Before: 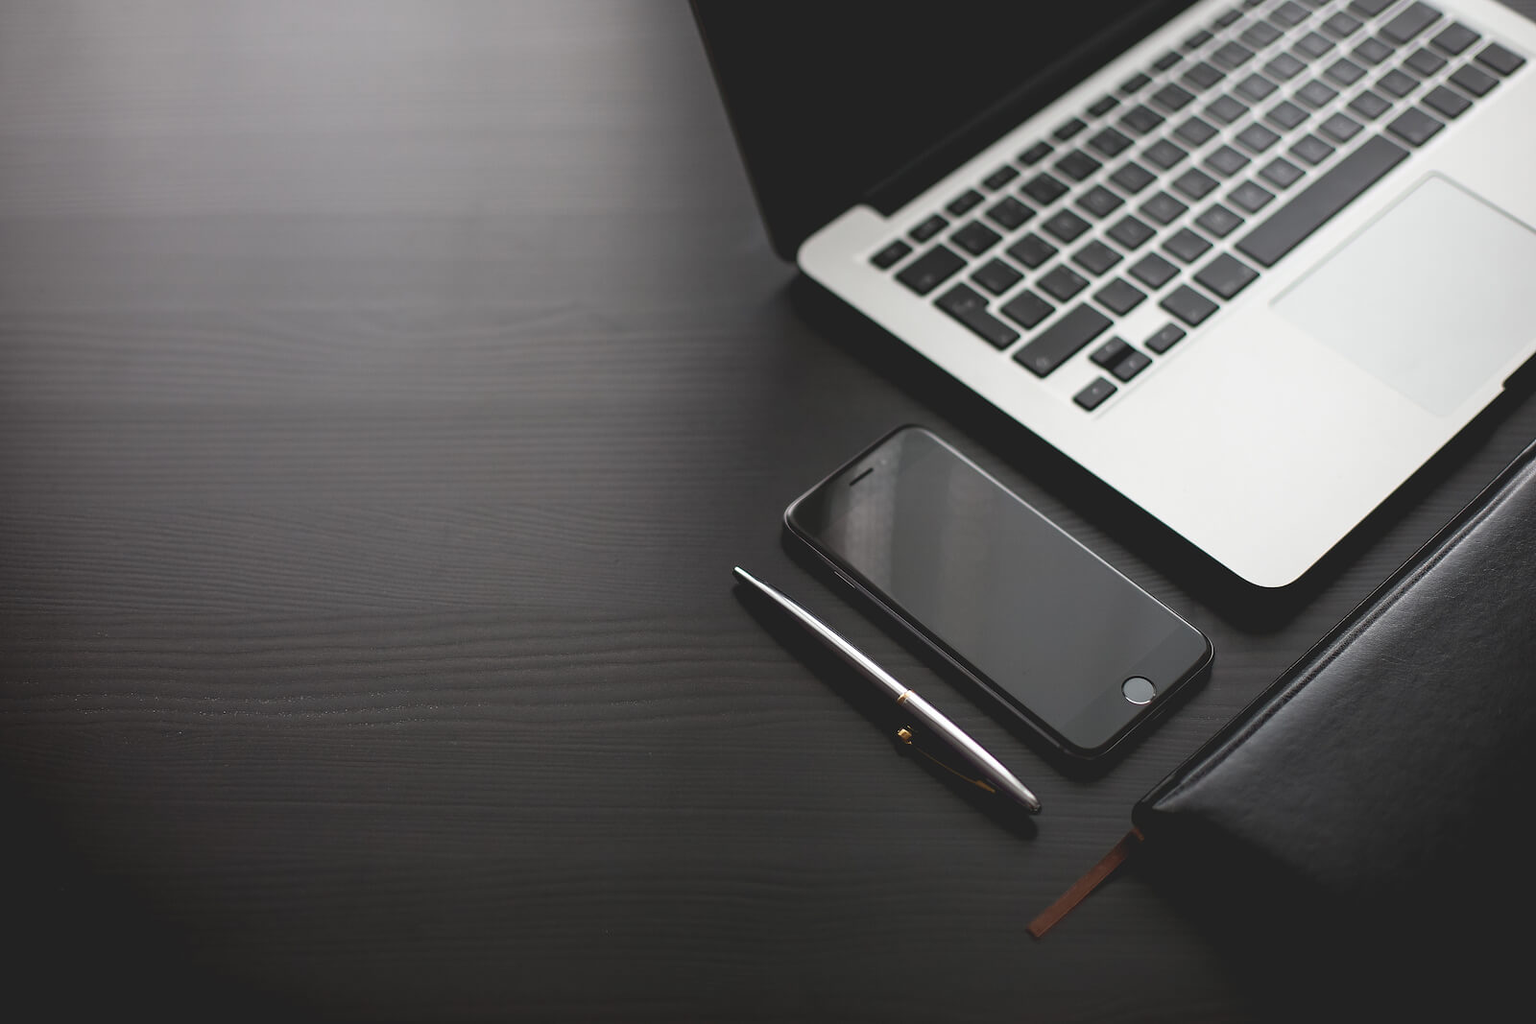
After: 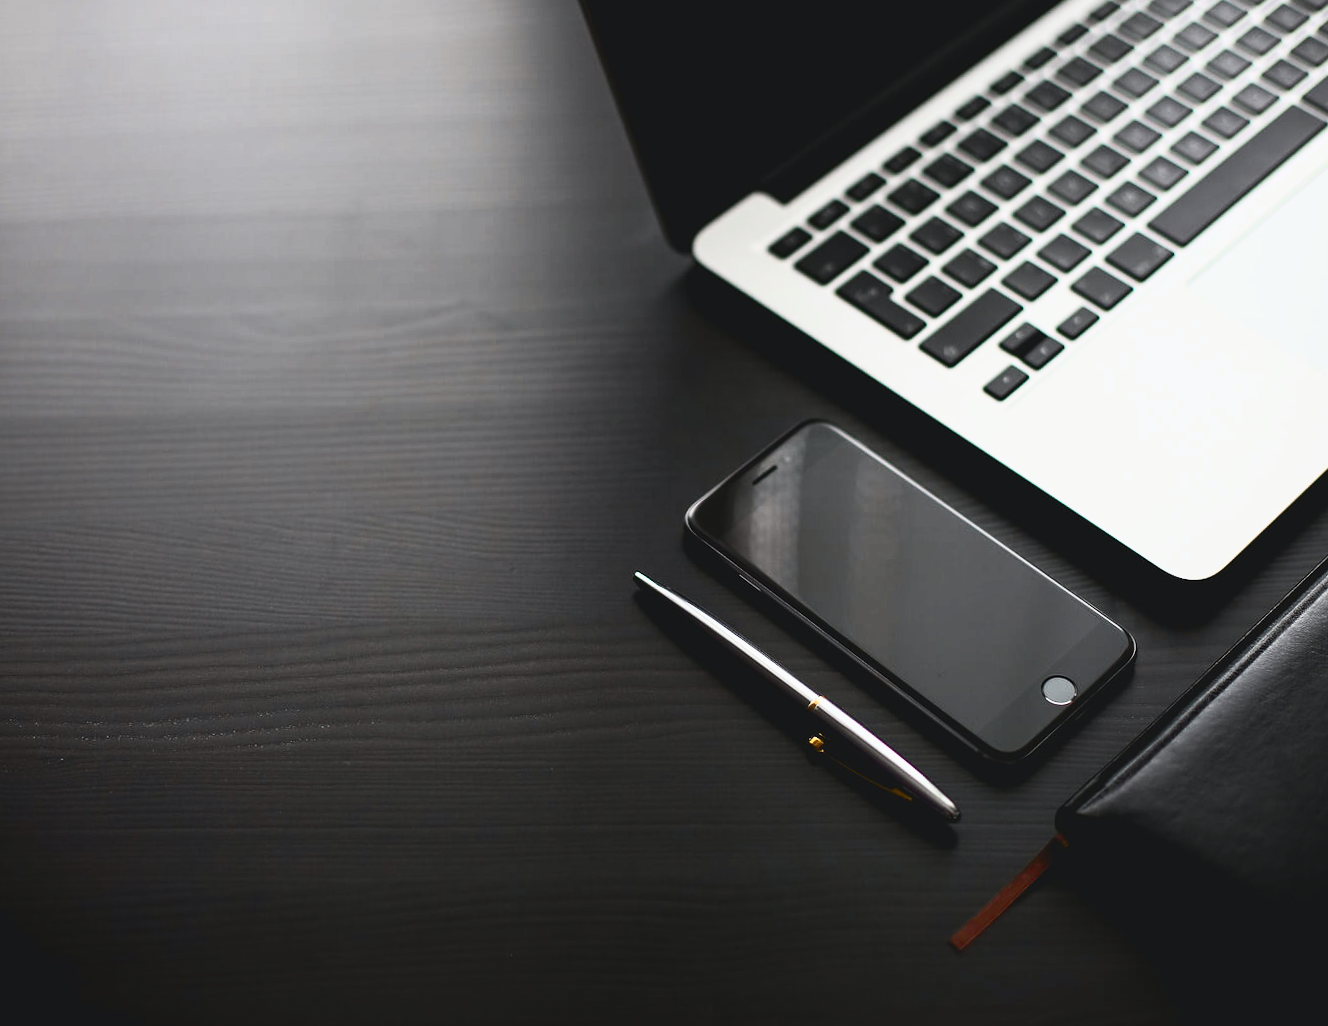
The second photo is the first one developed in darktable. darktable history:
tone curve: curves: ch0 [(0, 0) (0.187, 0.12) (0.384, 0.363) (0.577, 0.681) (0.735, 0.881) (0.864, 0.959) (1, 0.987)]; ch1 [(0, 0) (0.402, 0.36) (0.476, 0.466) (0.501, 0.501) (0.518, 0.514) (0.564, 0.614) (0.614, 0.664) (0.741, 0.829) (1, 1)]; ch2 [(0, 0) (0.429, 0.387) (0.483, 0.481) (0.503, 0.501) (0.522, 0.531) (0.564, 0.605) (0.615, 0.697) (0.702, 0.774) (1, 0.895)], color space Lab, independent channels
crop: left 7.598%, right 7.873%
rotate and perspective: rotation -1.42°, crop left 0.016, crop right 0.984, crop top 0.035, crop bottom 0.965
